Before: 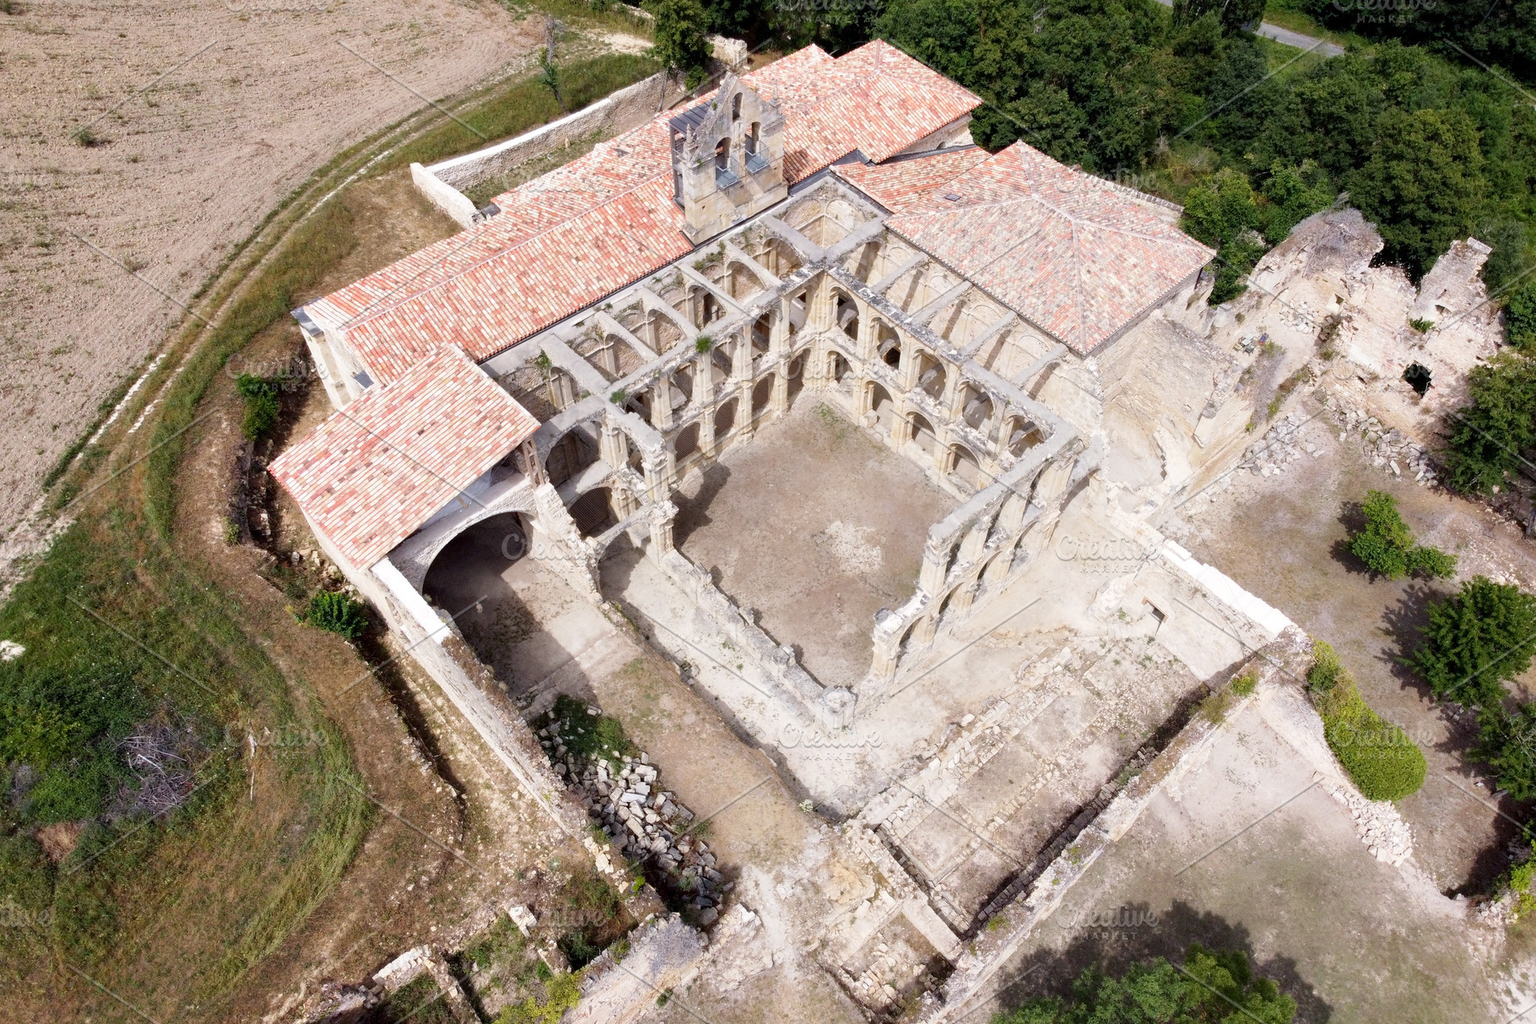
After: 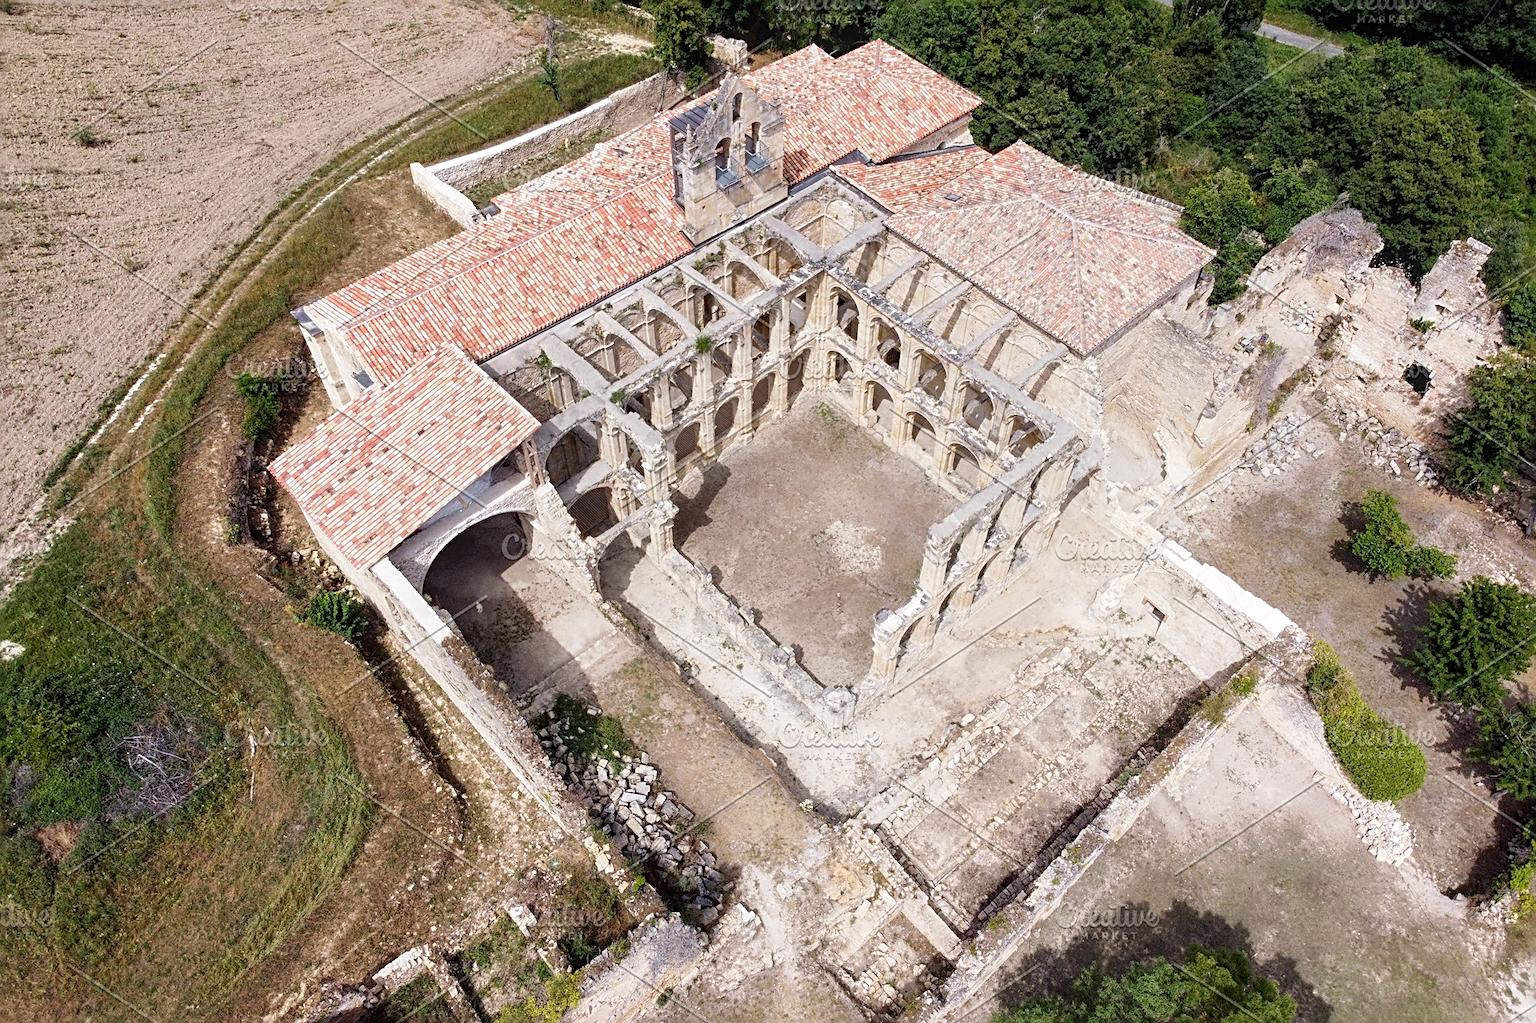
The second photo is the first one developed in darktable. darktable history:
sharpen: radius 2.767
local contrast: detail 115%
